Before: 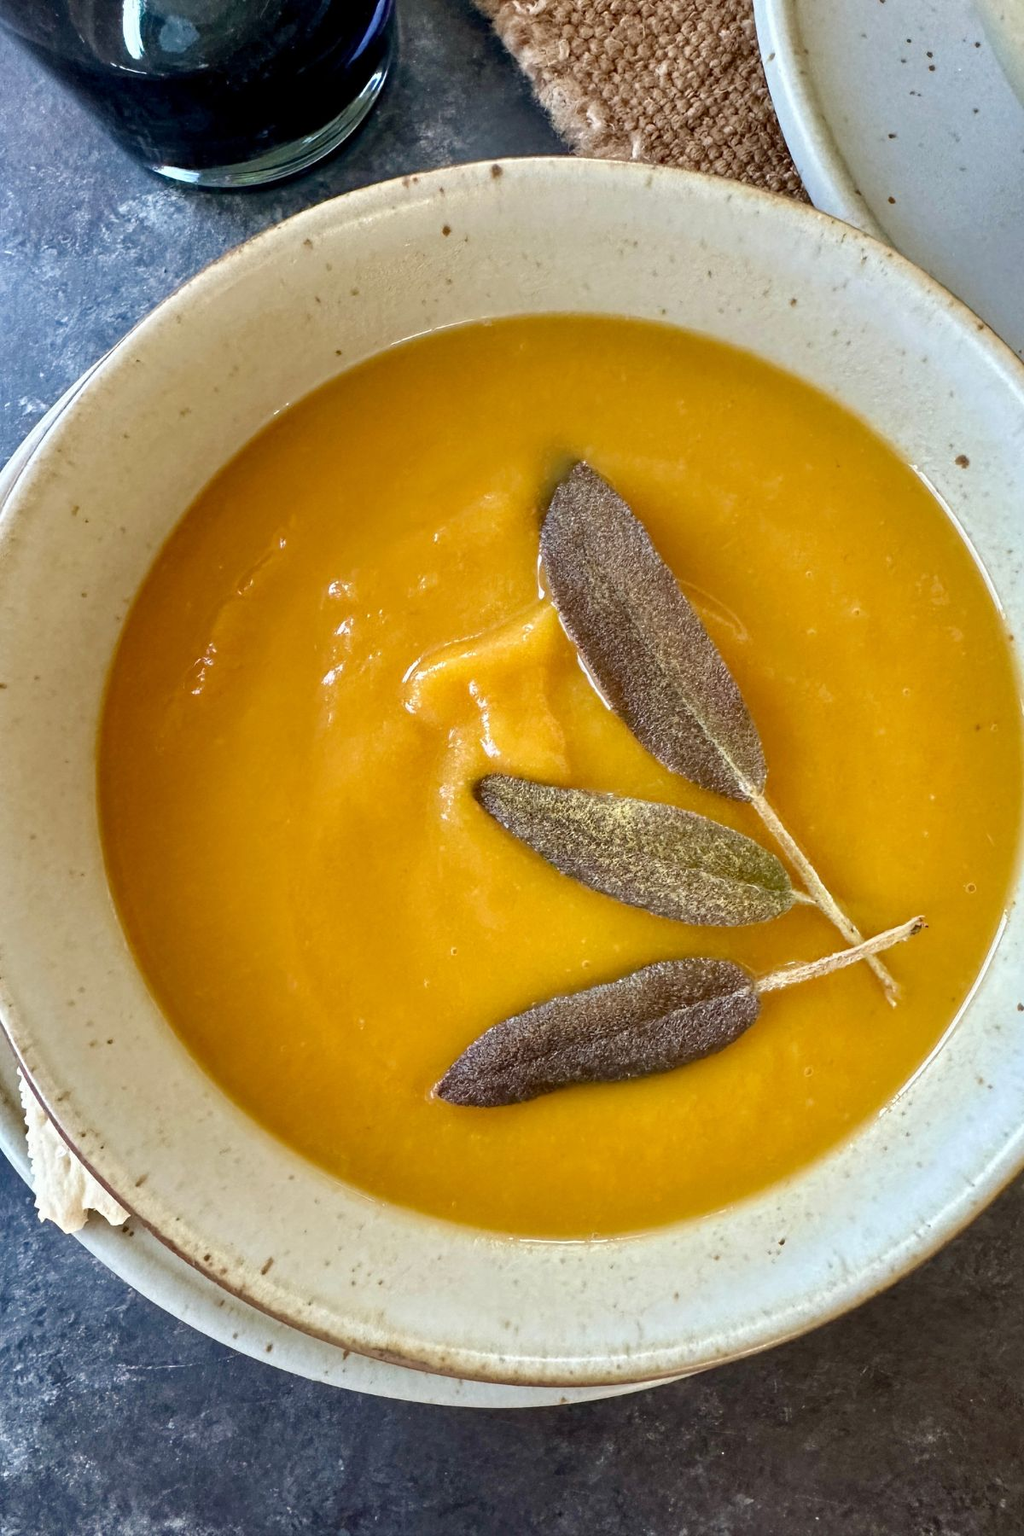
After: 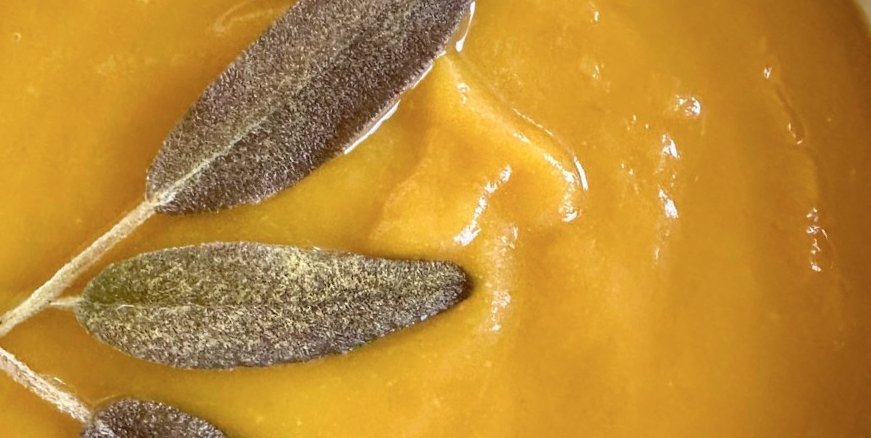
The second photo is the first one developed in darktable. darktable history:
crop and rotate: angle 16.12°, top 30.835%, bottom 35.653%
color zones: curves: ch0 [(0, 0.5) (0.143, 0.52) (0.286, 0.5) (0.429, 0.5) (0.571, 0.5) (0.714, 0.5) (0.857, 0.5) (1, 0.5)]; ch1 [(0, 0.489) (0.155, 0.45) (0.286, 0.466) (0.429, 0.5) (0.571, 0.5) (0.714, 0.5) (0.857, 0.5) (1, 0.489)]
